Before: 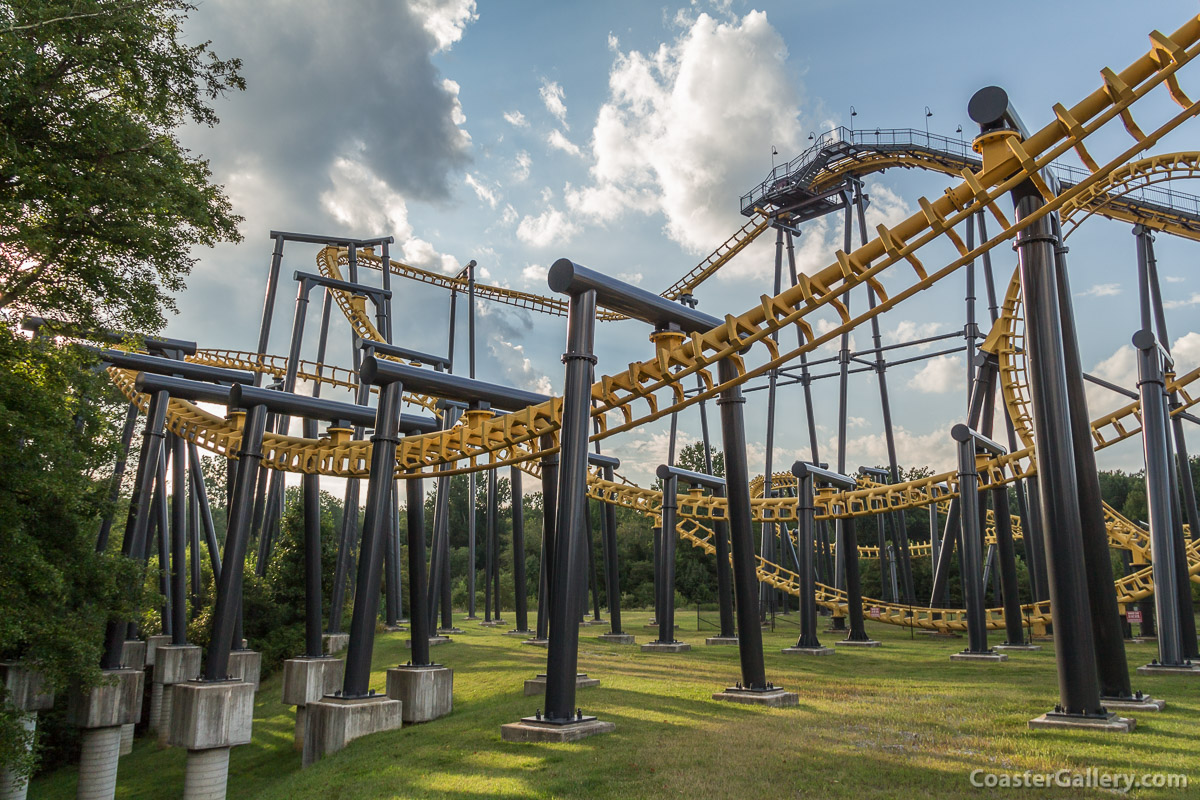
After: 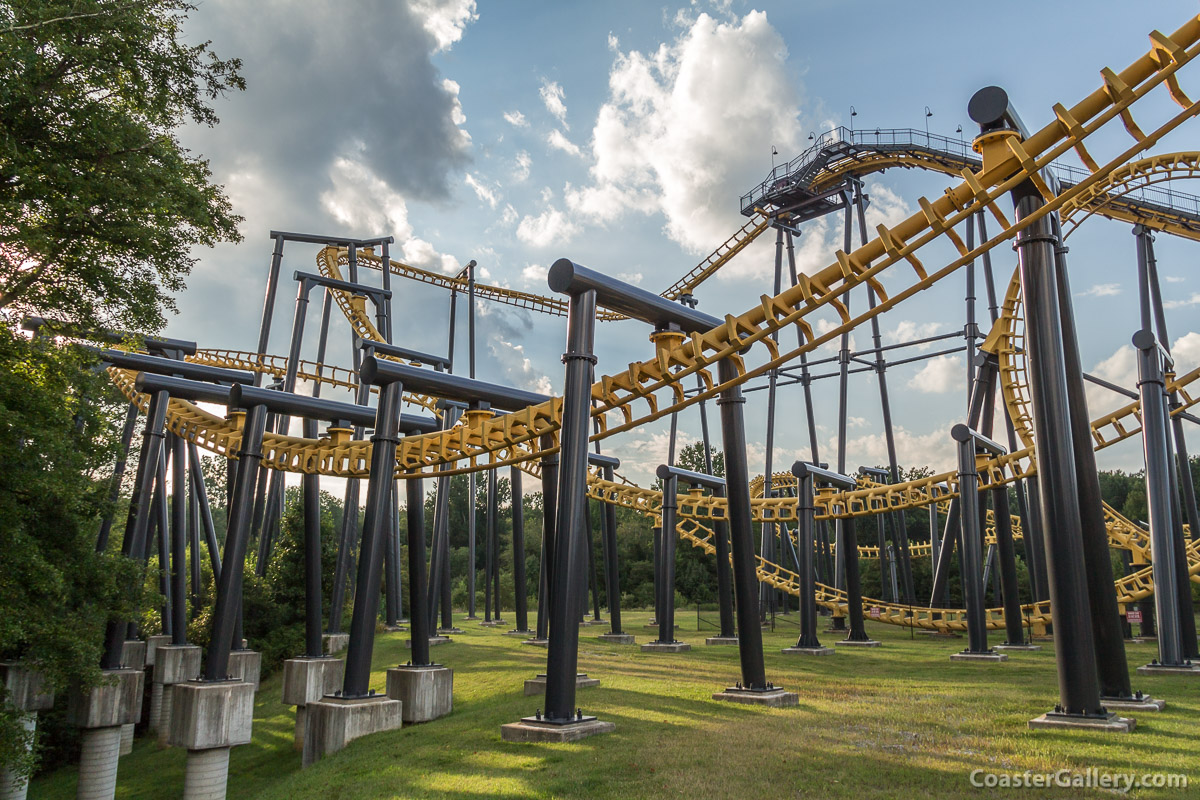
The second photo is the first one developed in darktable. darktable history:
shadows and highlights: shadows -10.96, white point adjustment 1.39, highlights 9.06
